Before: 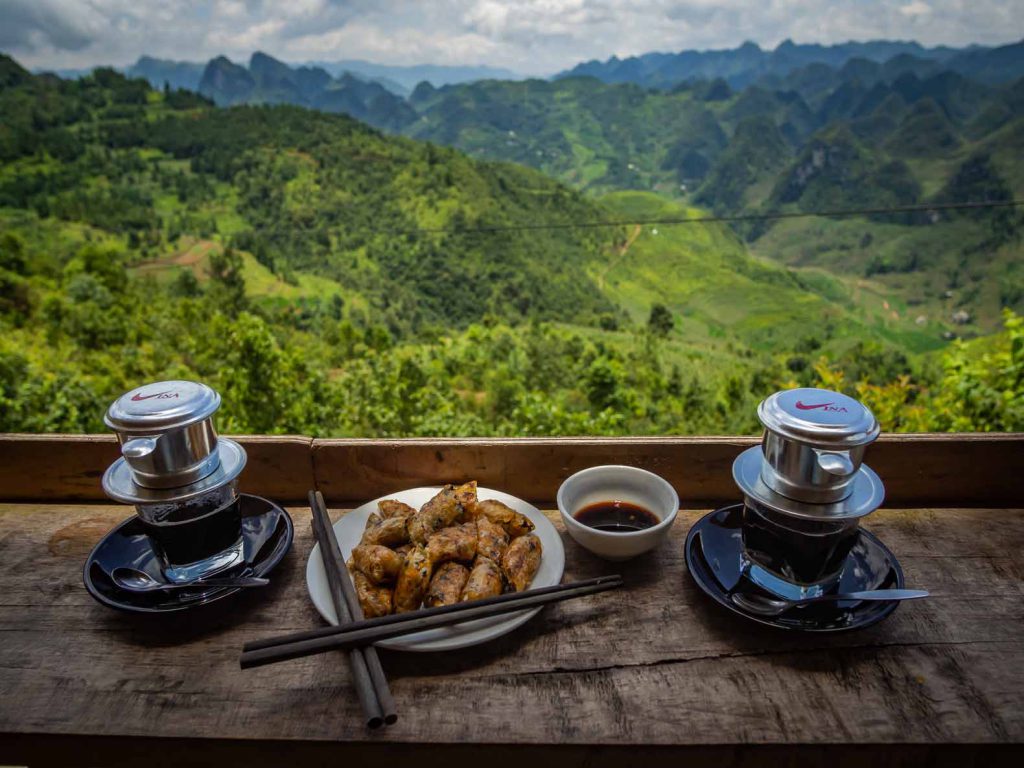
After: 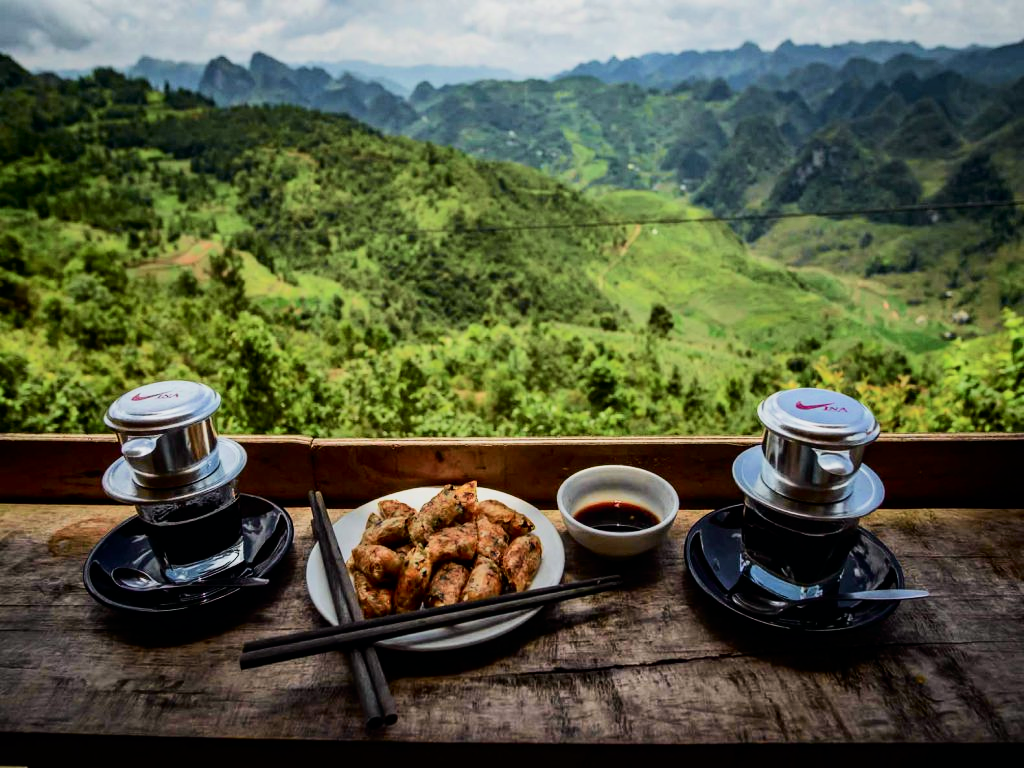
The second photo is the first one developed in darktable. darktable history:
tone curve: curves: ch0 [(0, 0) (0.058, 0.027) (0.214, 0.183) (0.304, 0.288) (0.522, 0.549) (0.658, 0.7) (0.741, 0.775) (0.844, 0.866) (0.986, 0.957)]; ch1 [(0, 0) (0.172, 0.123) (0.312, 0.296) (0.437, 0.429) (0.471, 0.469) (0.502, 0.5) (0.513, 0.515) (0.572, 0.603) (0.617, 0.653) (0.68, 0.724) (0.889, 0.924) (1, 1)]; ch2 [(0, 0) (0.411, 0.424) (0.489, 0.49) (0.502, 0.5) (0.517, 0.519) (0.549, 0.578) (0.604, 0.628) (0.693, 0.686) (1, 1)], color space Lab, independent channels, preserve colors none
filmic rgb: black relative exposure -7.5 EV, white relative exposure 5 EV, hardness 3.31, contrast 1.3, contrast in shadows safe
exposure: exposure 0.375 EV, compensate highlight preservation false
